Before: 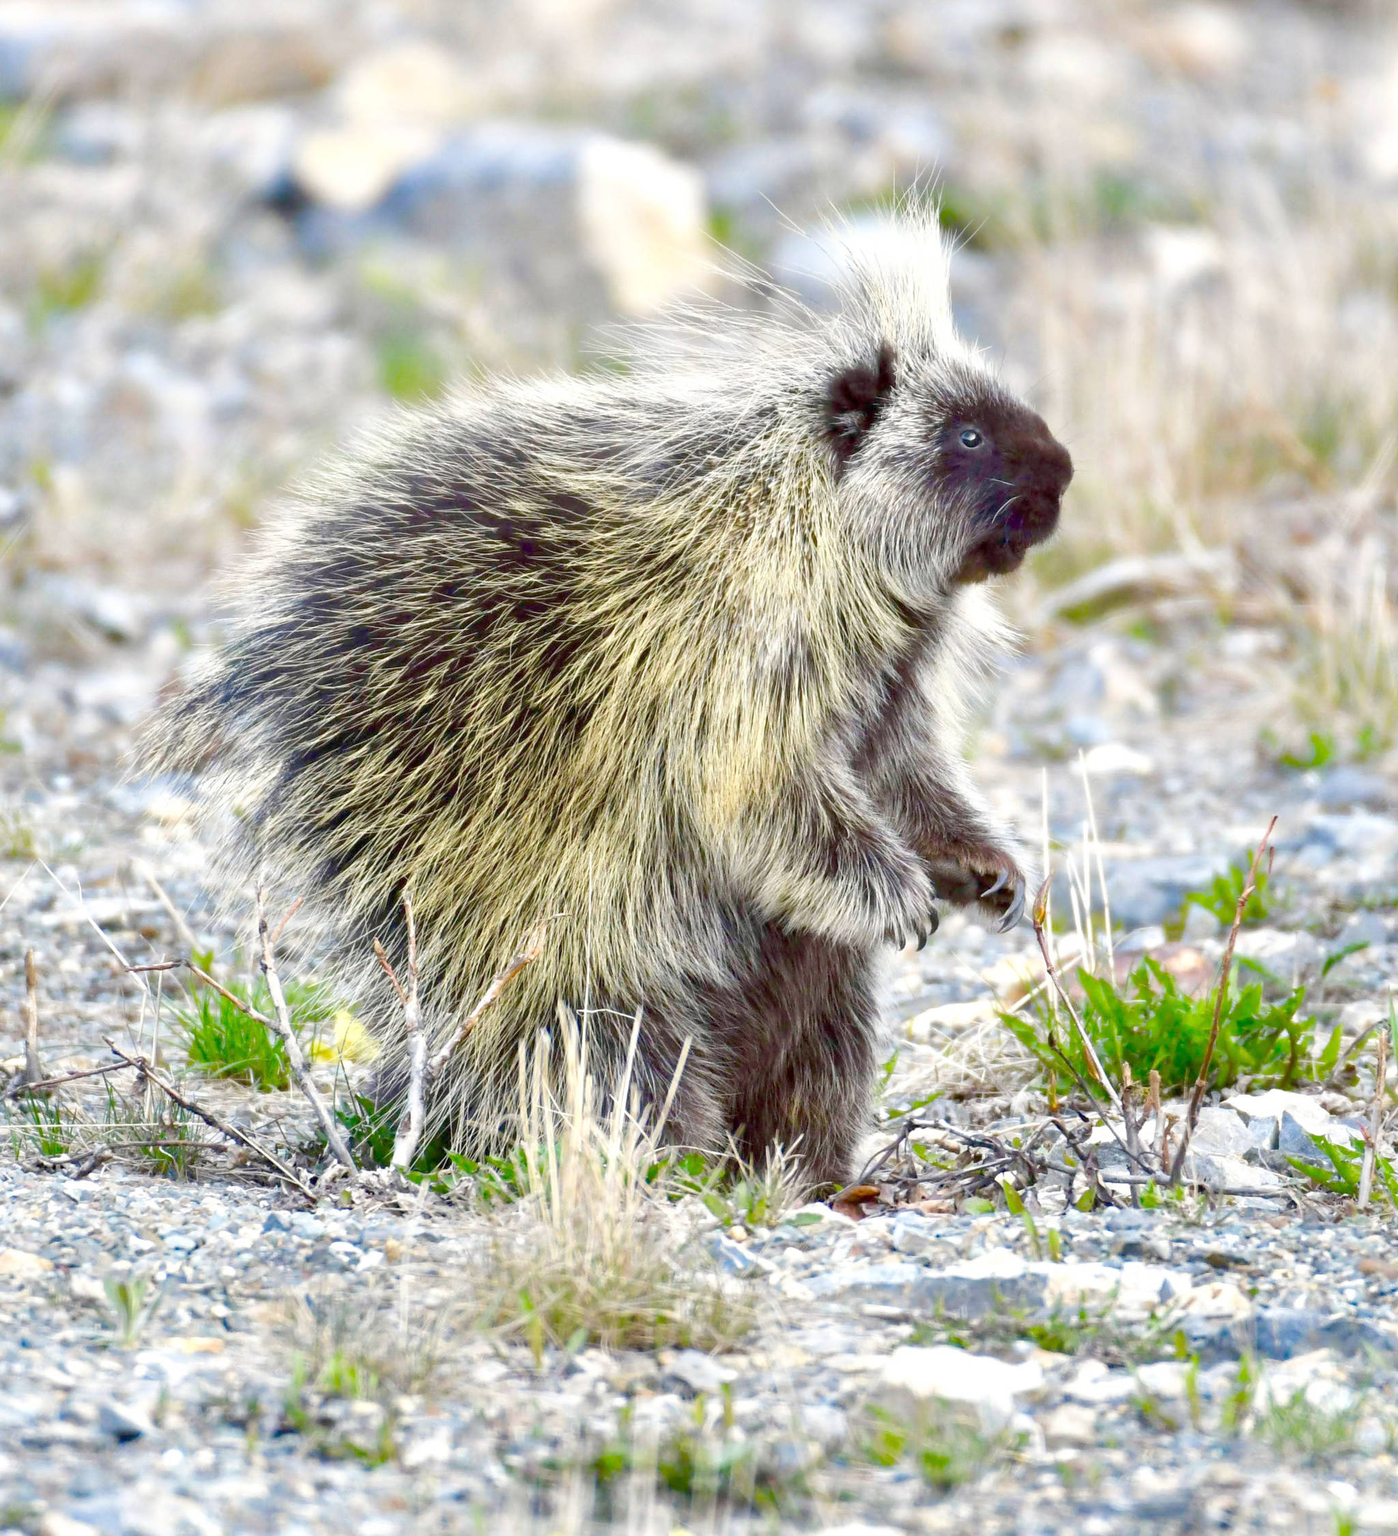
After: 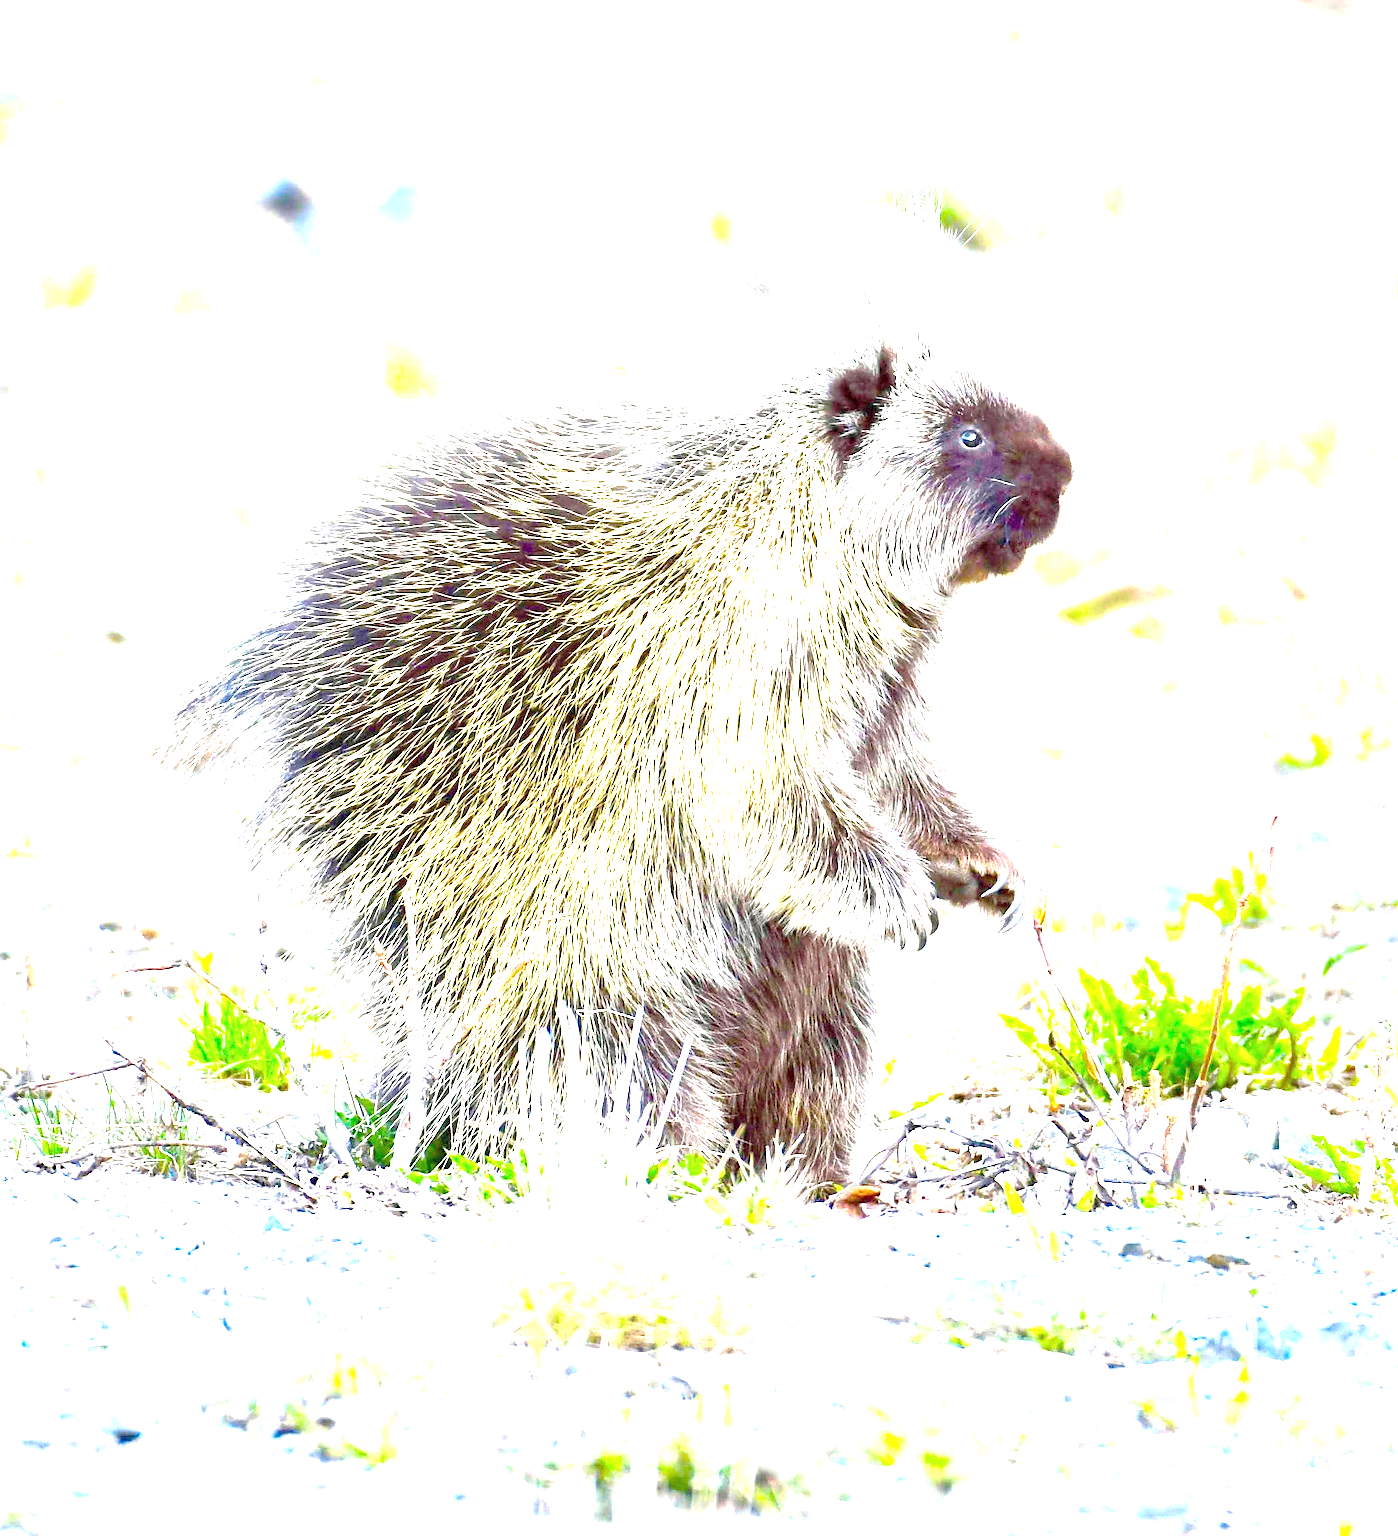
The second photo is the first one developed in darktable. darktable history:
sharpen: on, module defaults
exposure: exposure 1.992 EV, compensate exposure bias true, compensate highlight preservation false
